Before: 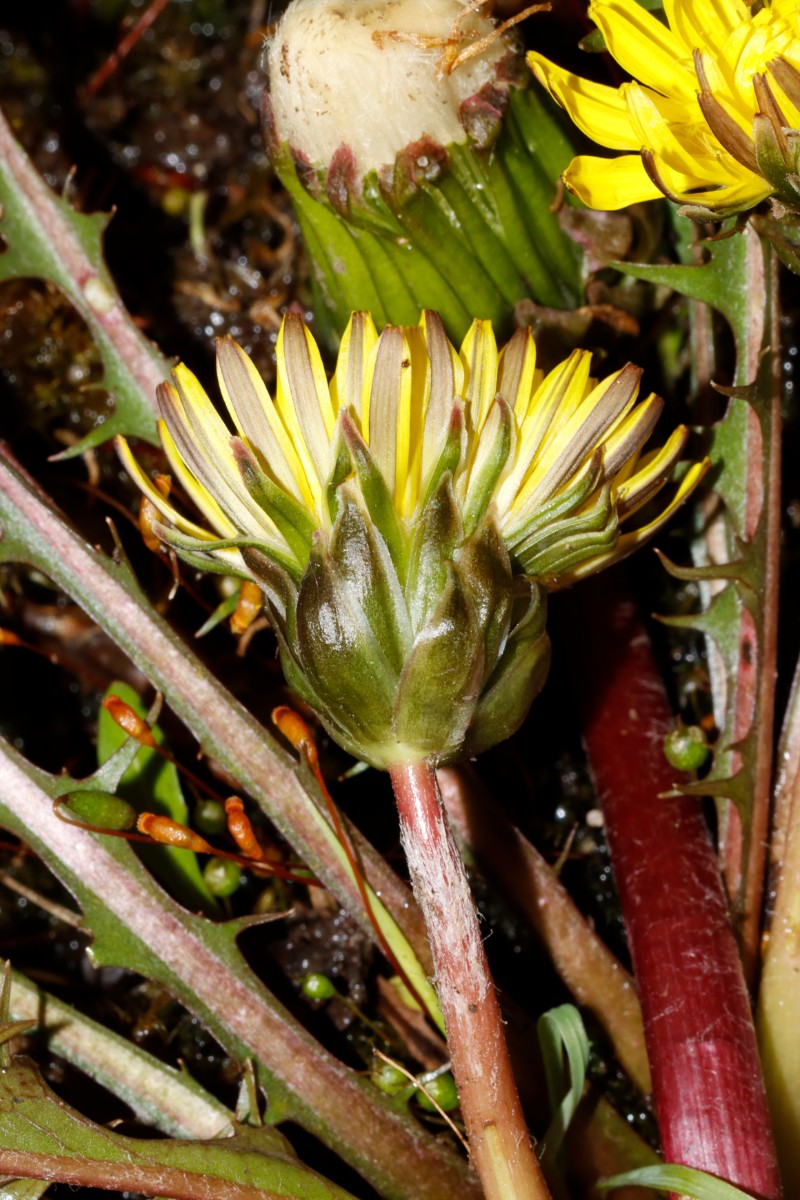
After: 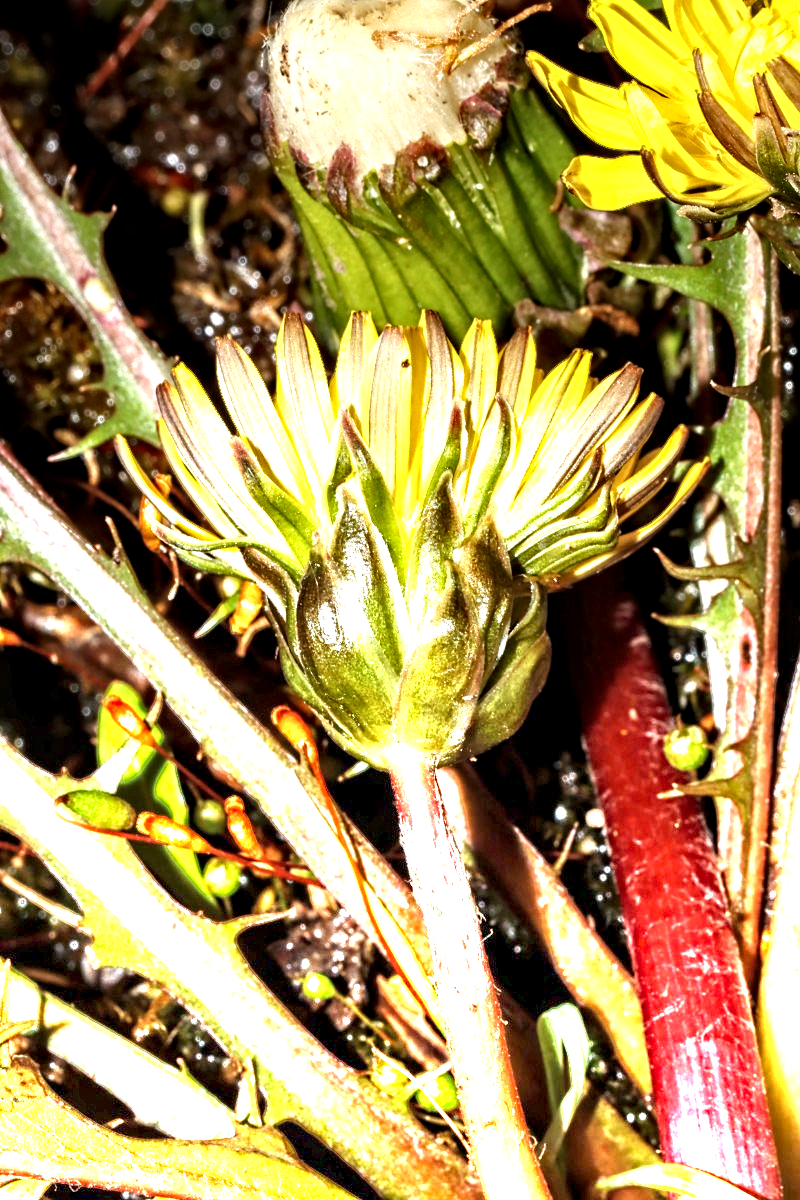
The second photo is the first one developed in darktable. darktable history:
graduated density: density -3.9 EV
color zones: curves: ch0 [(0, 0.5) (0.143, 0.5) (0.286, 0.5) (0.429, 0.5) (0.571, 0.5) (0.714, 0.476) (0.857, 0.5) (1, 0.5)]; ch2 [(0, 0.5) (0.143, 0.5) (0.286, 0.5) (0.429, 0.5) (0.571, 0.5) (0.714, 0.487) (0.857, 0.5) (1, 0.5)]
exposure: black level correction 0, exposure 0.5 EV, compensate exposure bias true, compensate highlight preservation false
contrast equalizer: octaves 7, y [[0.5, 0.542, 0.583, 0.625, 0.667, 0.708], [0.5 ×6], [0.5 ×6], [0 ×6], [0 ×6]]
